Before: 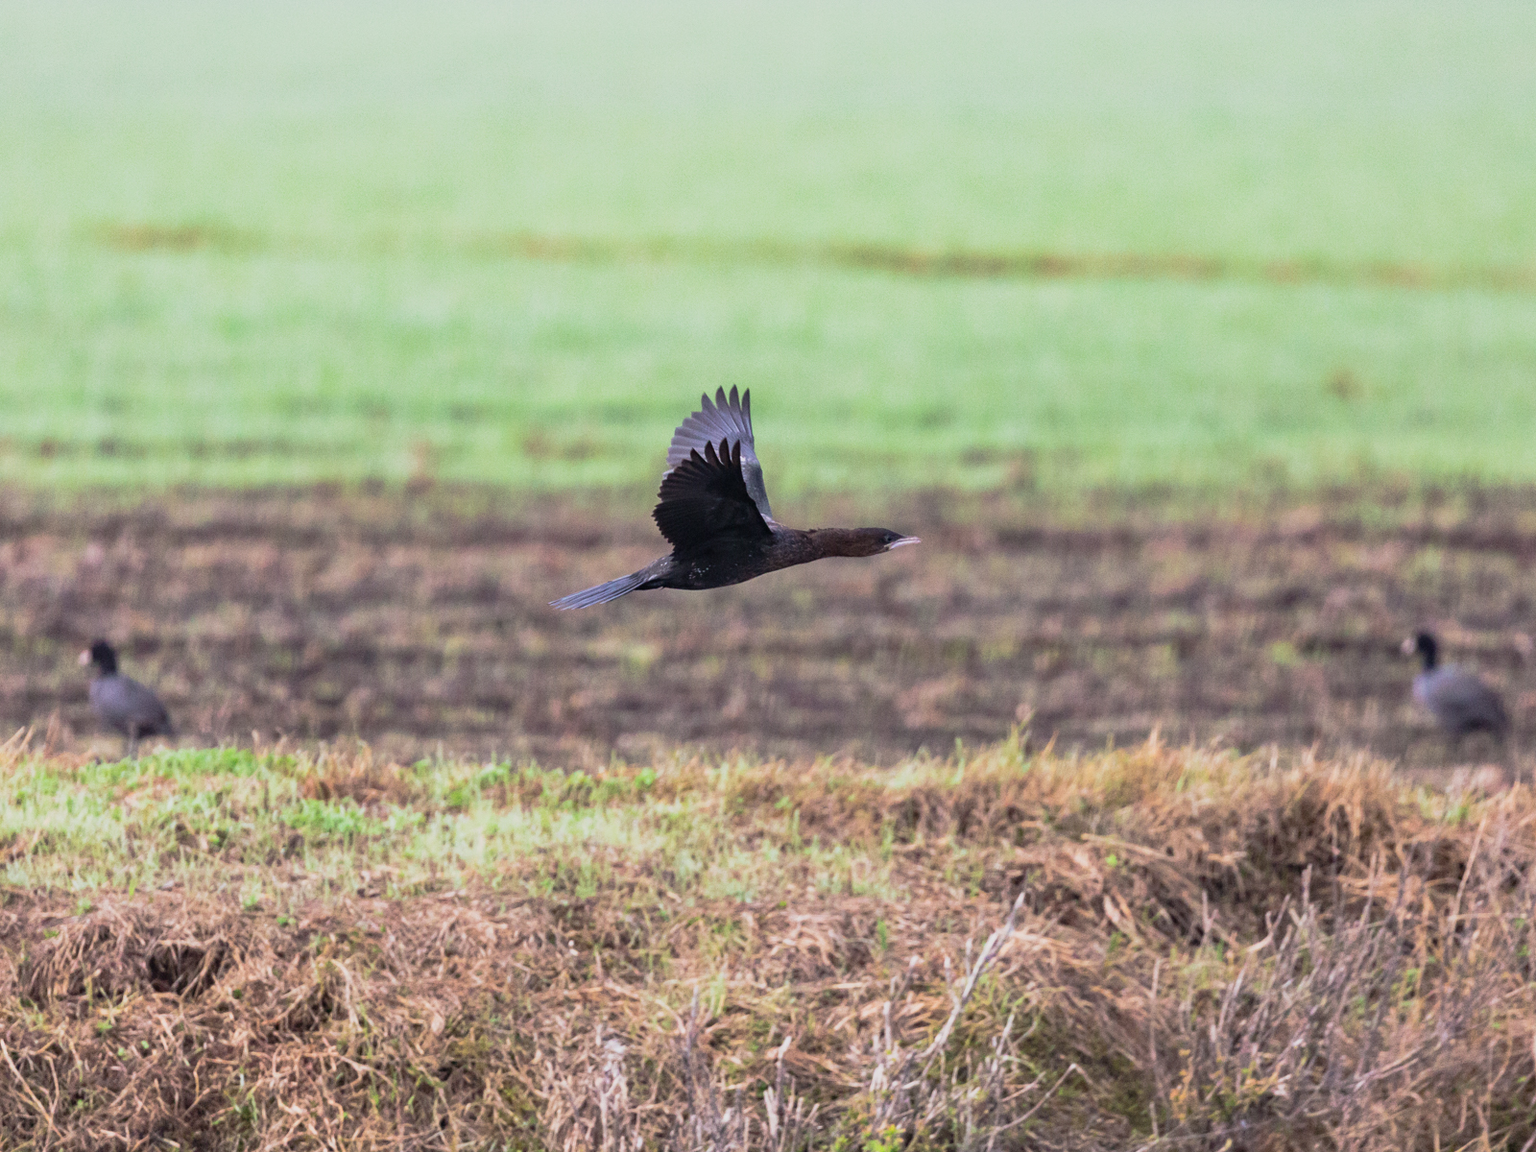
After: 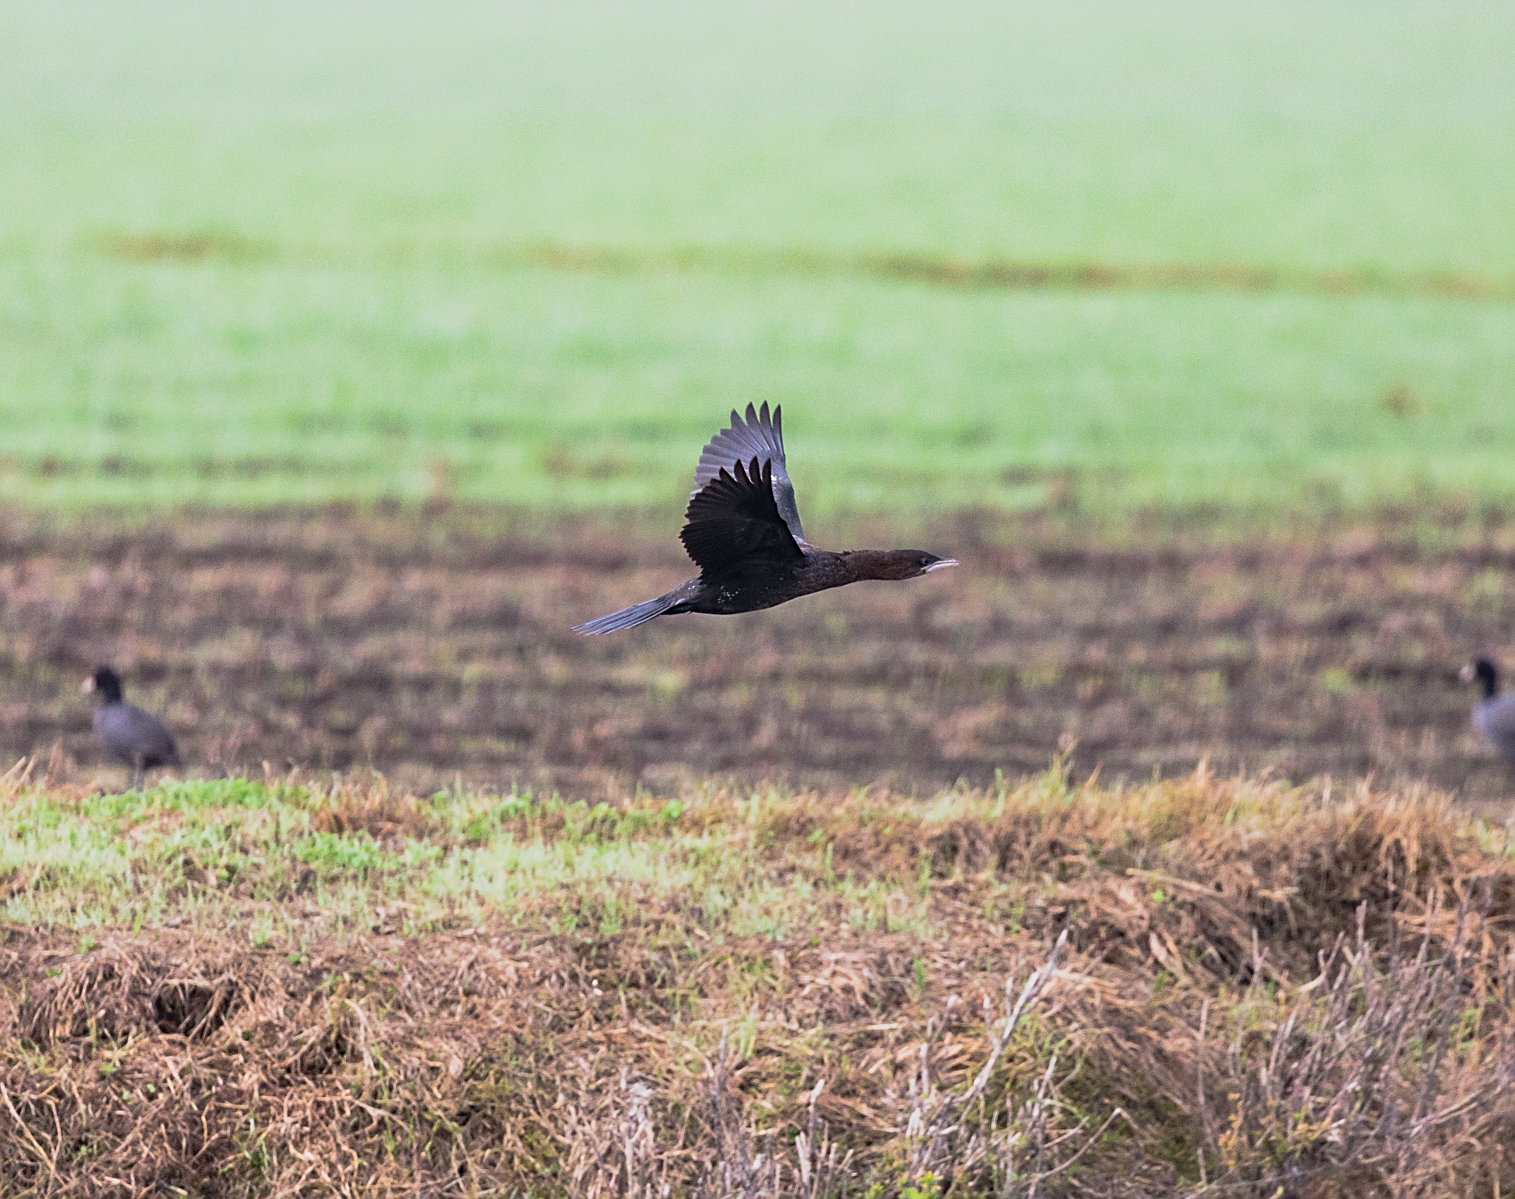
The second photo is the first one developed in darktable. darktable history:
sharpen: on, module defaults
crop and rotate: left 0%, right 5.254%
